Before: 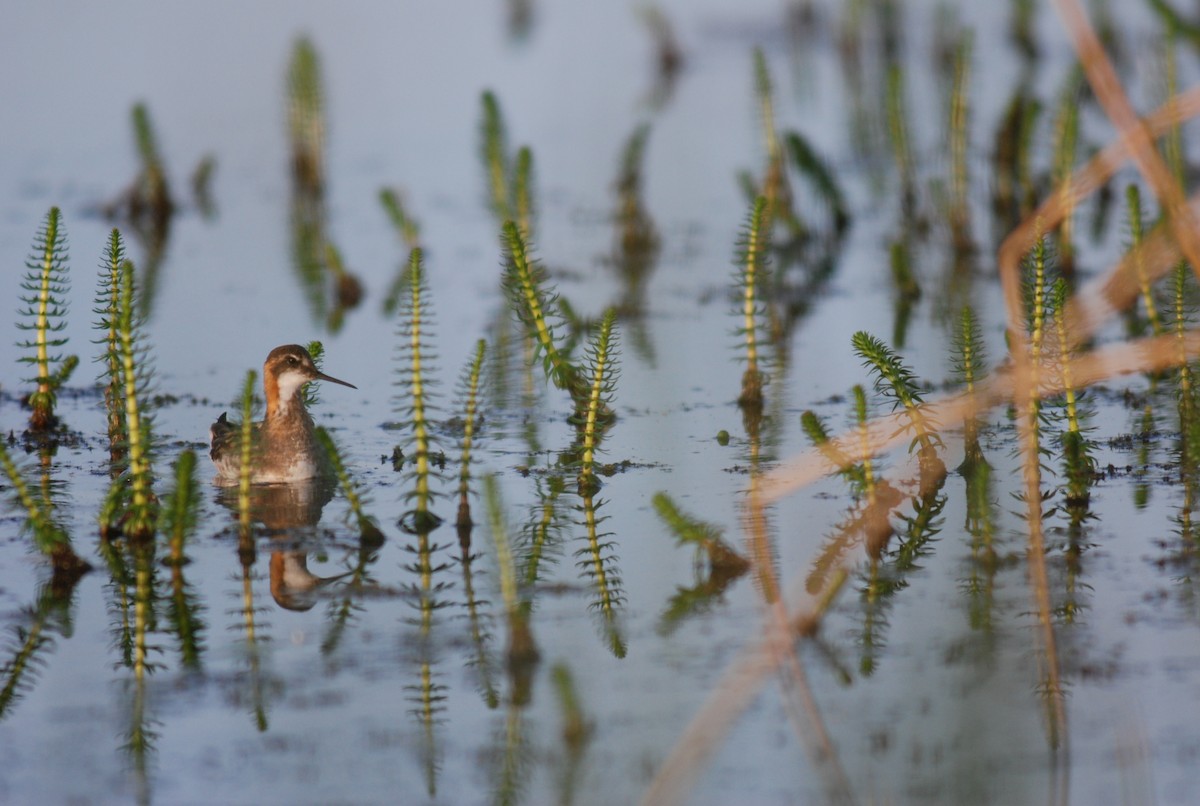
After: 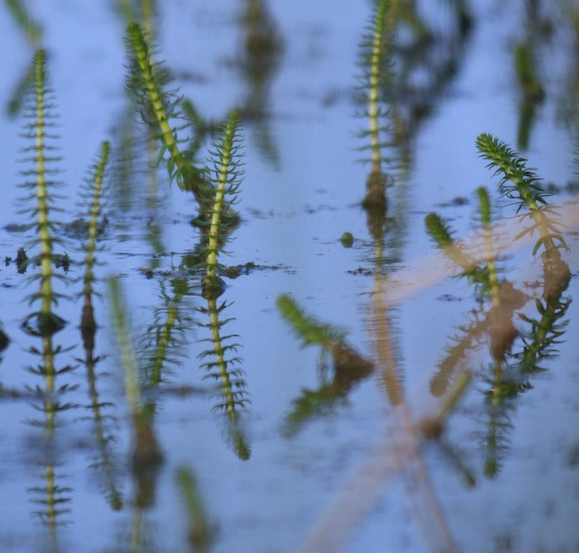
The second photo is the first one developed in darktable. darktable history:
crop: left 31.379%, top 24.658%, right 20.326%, bottom 6.628%
white balance: red 0.871, blue 1.249
